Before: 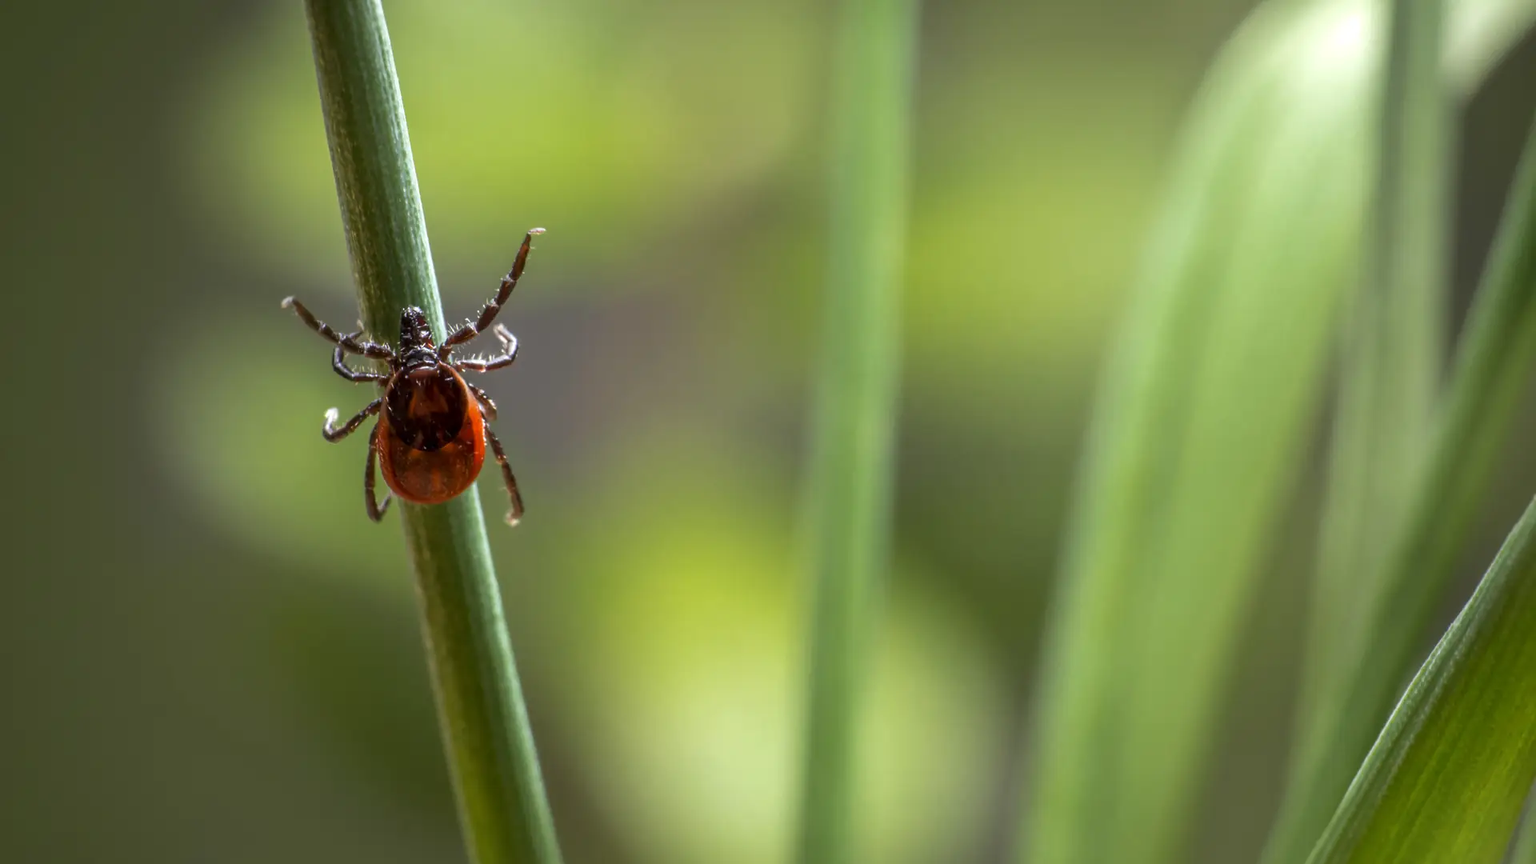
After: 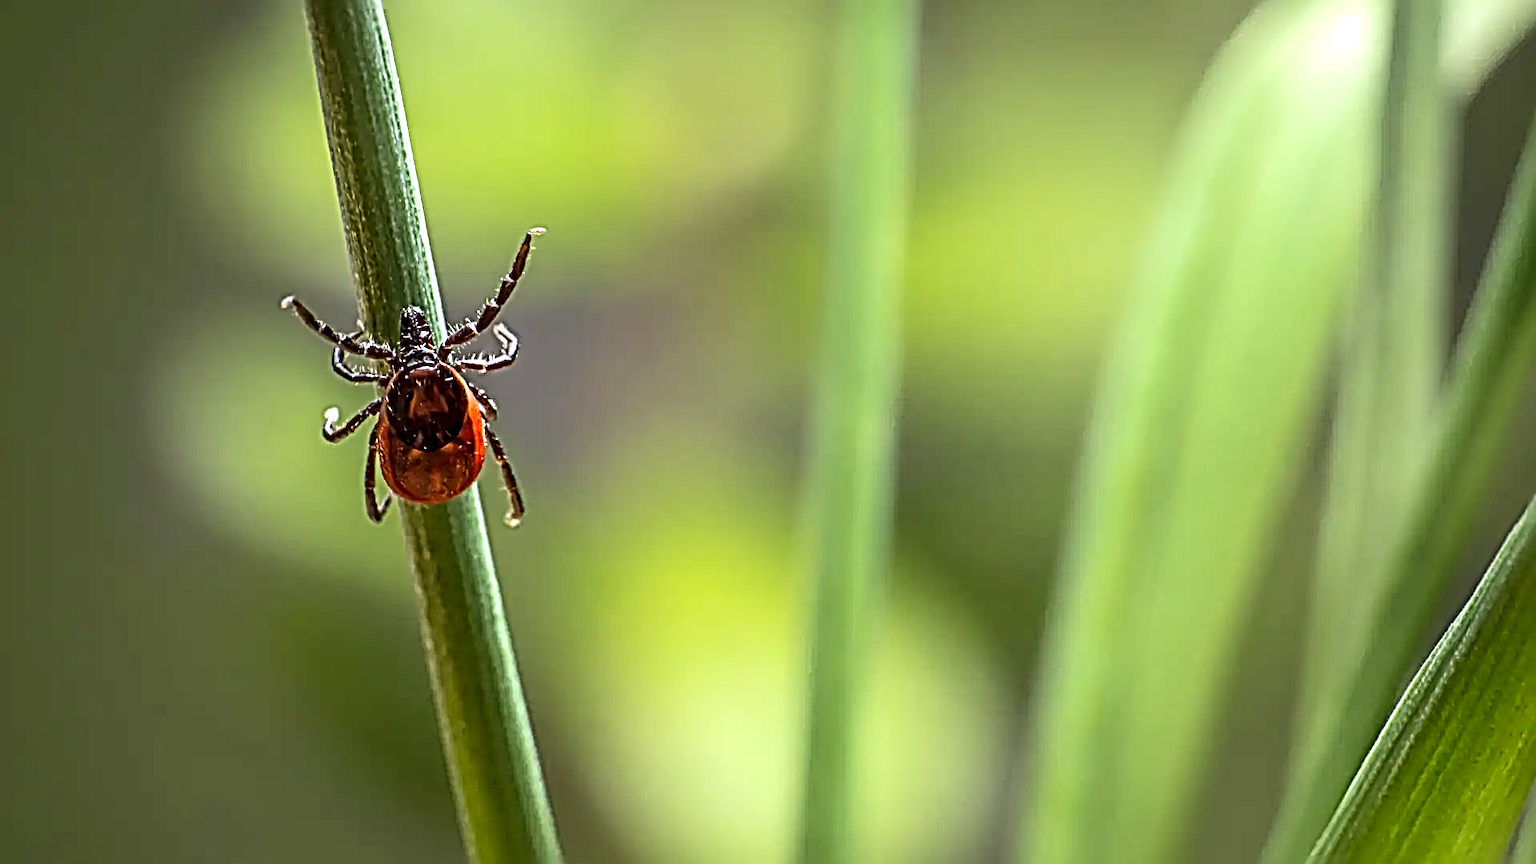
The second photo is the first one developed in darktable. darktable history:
contrast brightness saturation: contrast 0.202, brightness 0.157, saturation 0.22
sharpen: radius 4.025, amount 1.994
local contrast: on, module defaults
